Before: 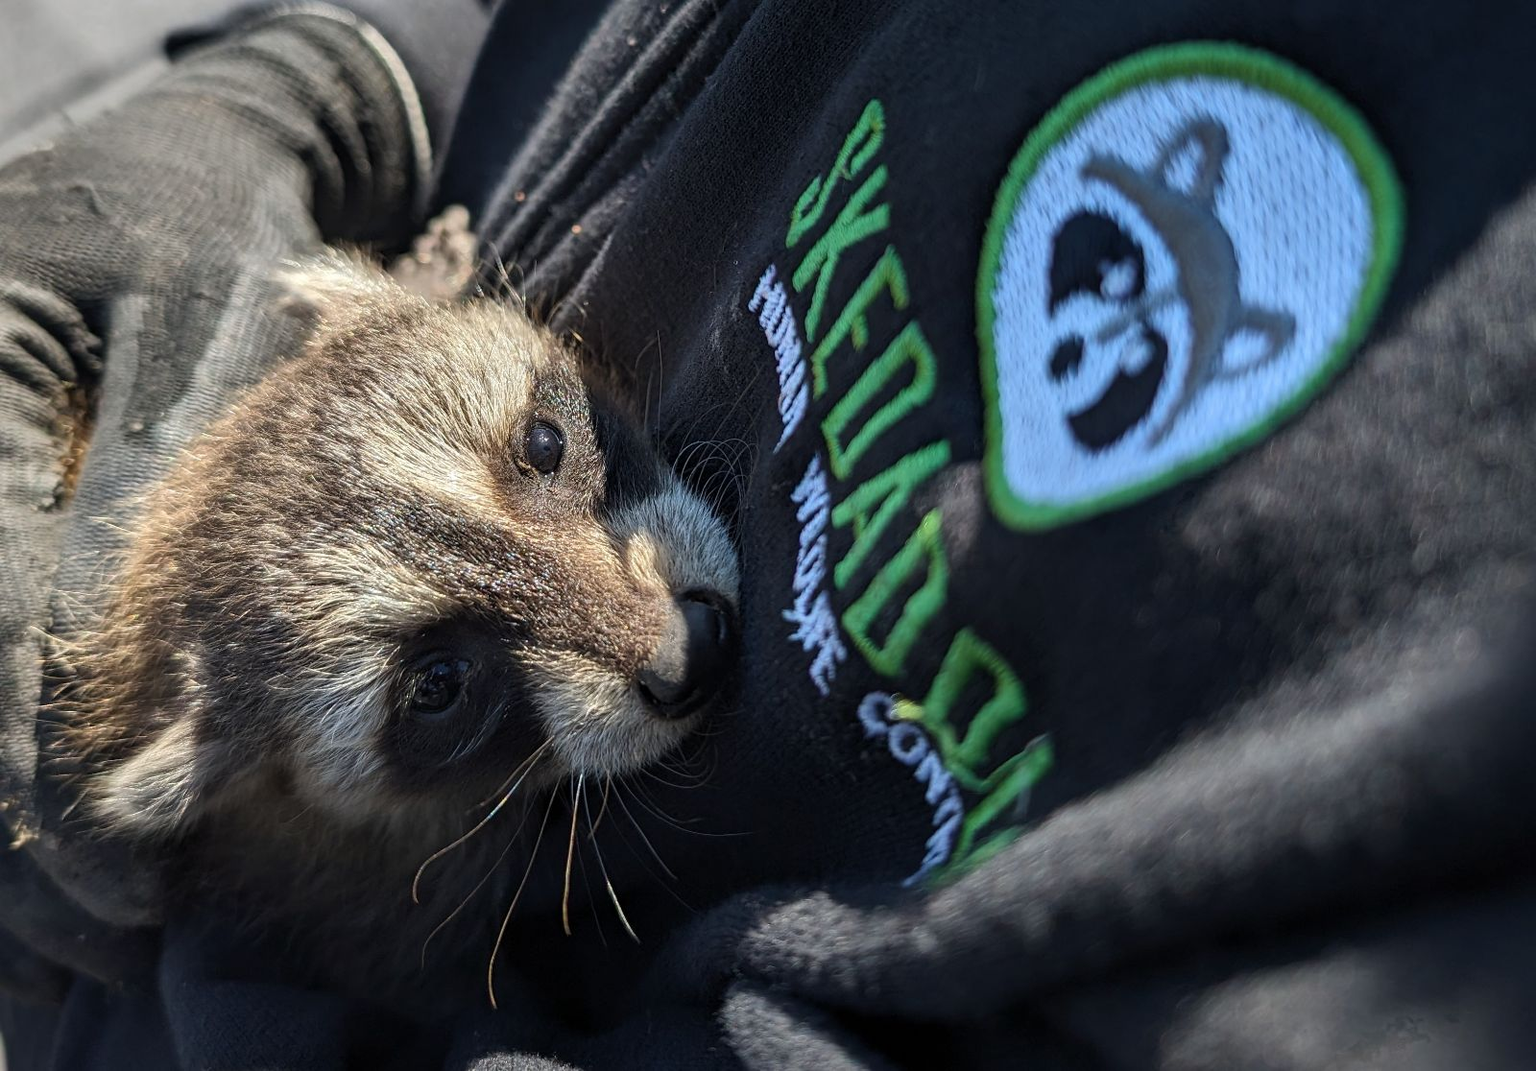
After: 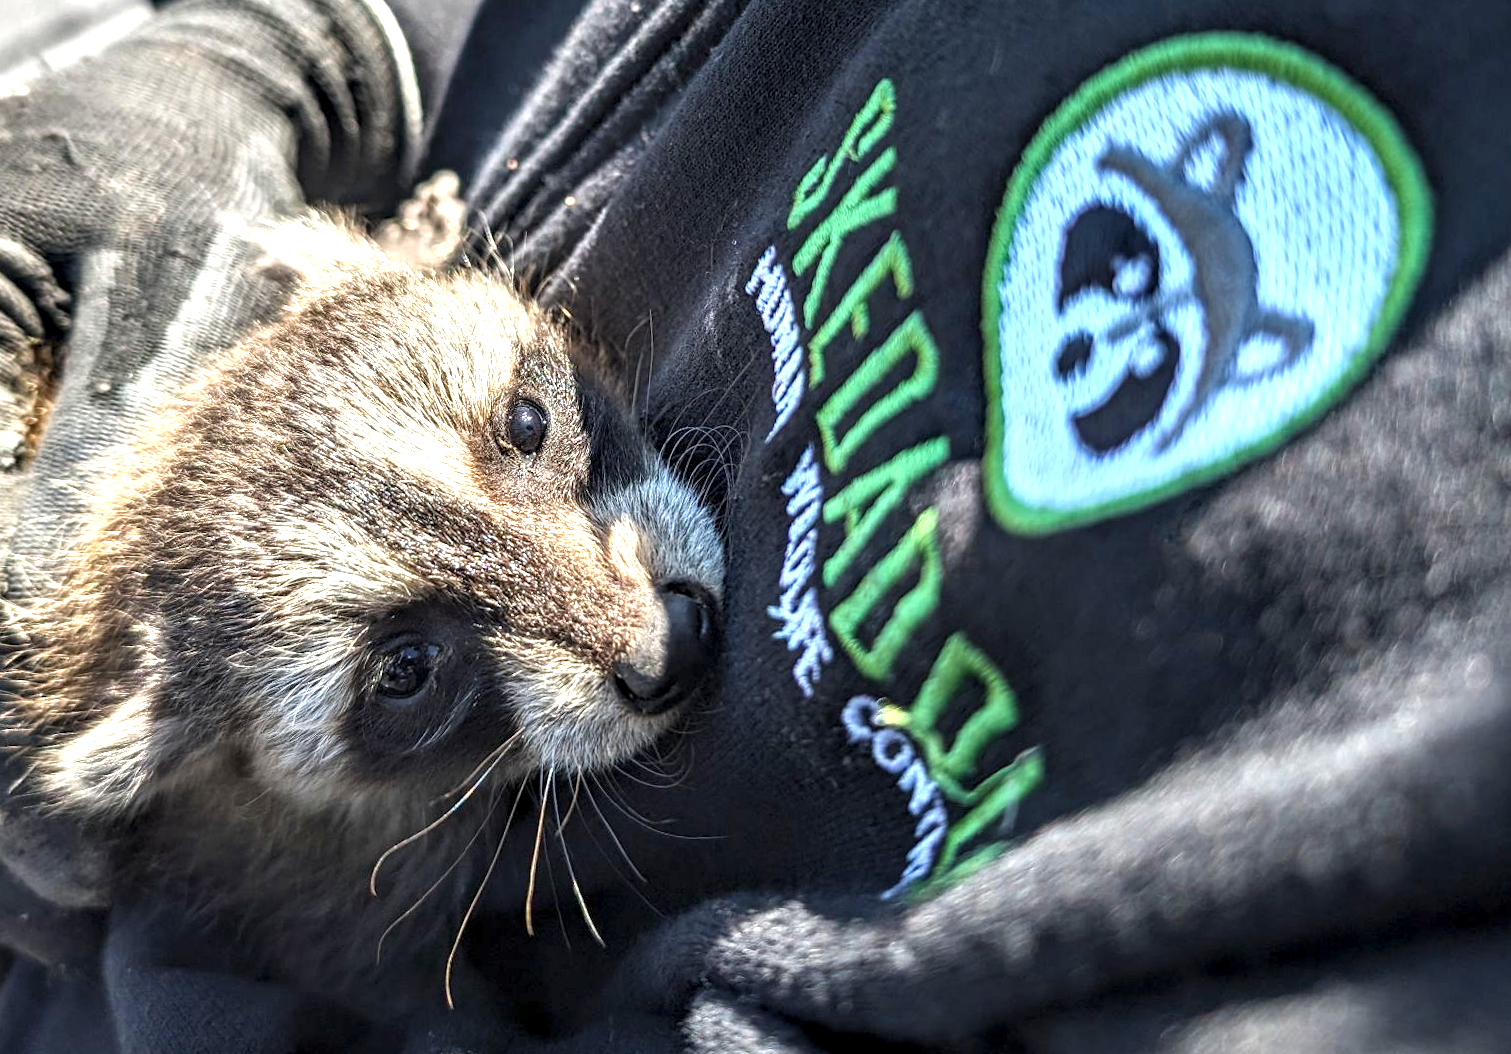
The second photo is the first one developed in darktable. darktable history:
local contrast: on, module defaults
contrast equalizer: y [[0.535, 0.543, 0.548, 0.548, 0.542, 0.532], [0.5 ×6], [0.5 ×6], [0 ×6], [0 ×6]]
crop and rotate: angle -2.38°
exposure: black level correction 0, exposure 1.2 EV, compensate exposure bias true, compensate highlight preservation false
